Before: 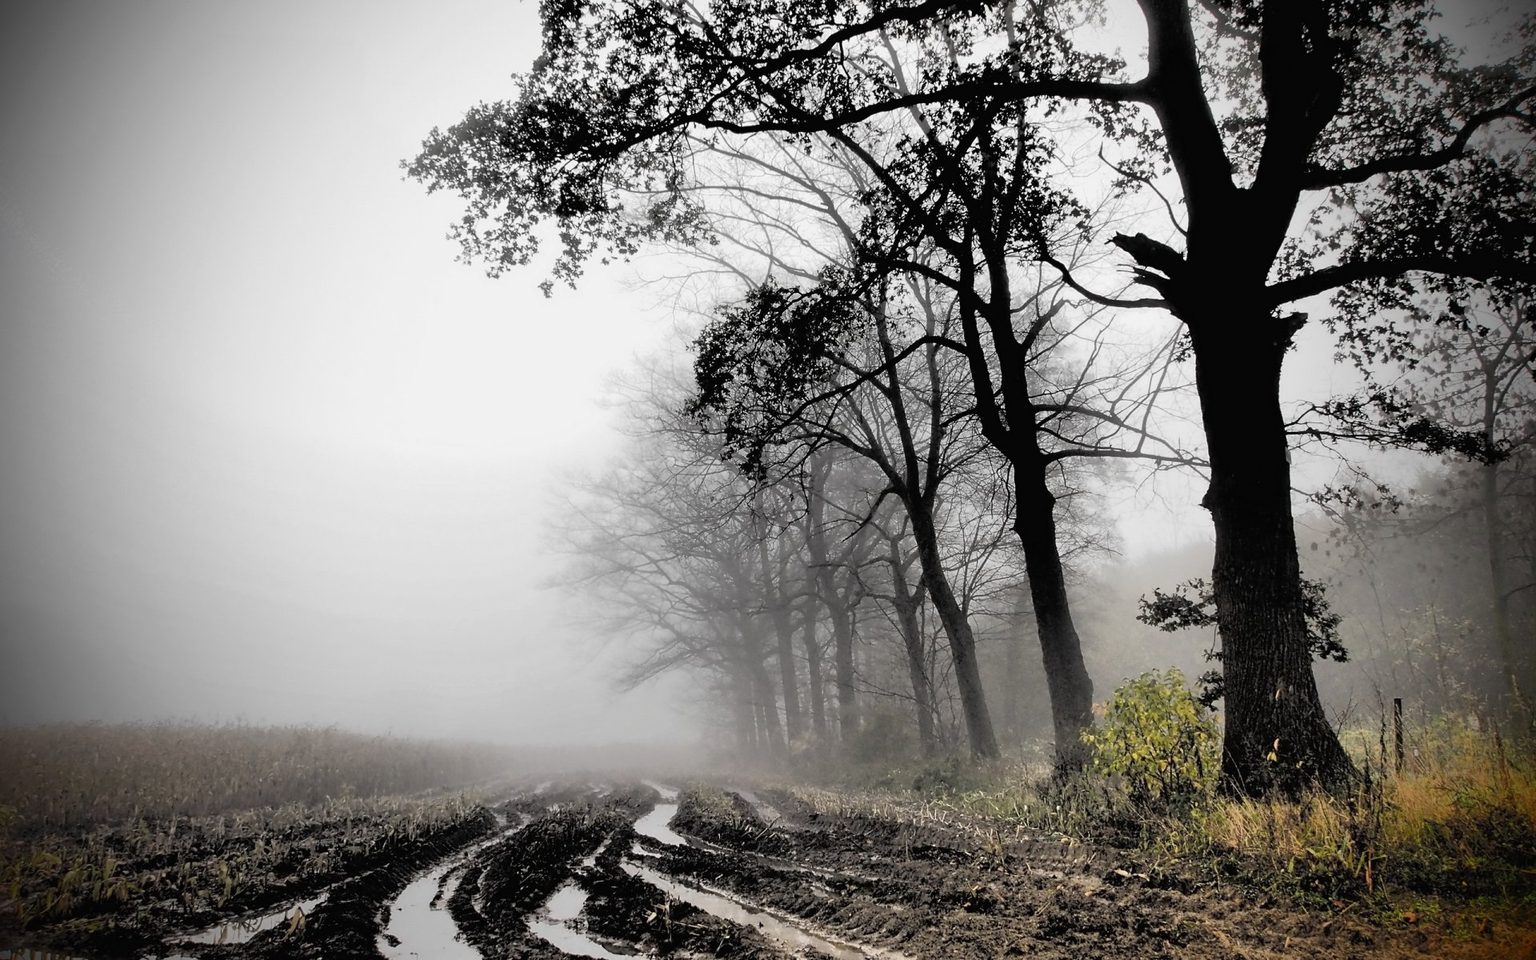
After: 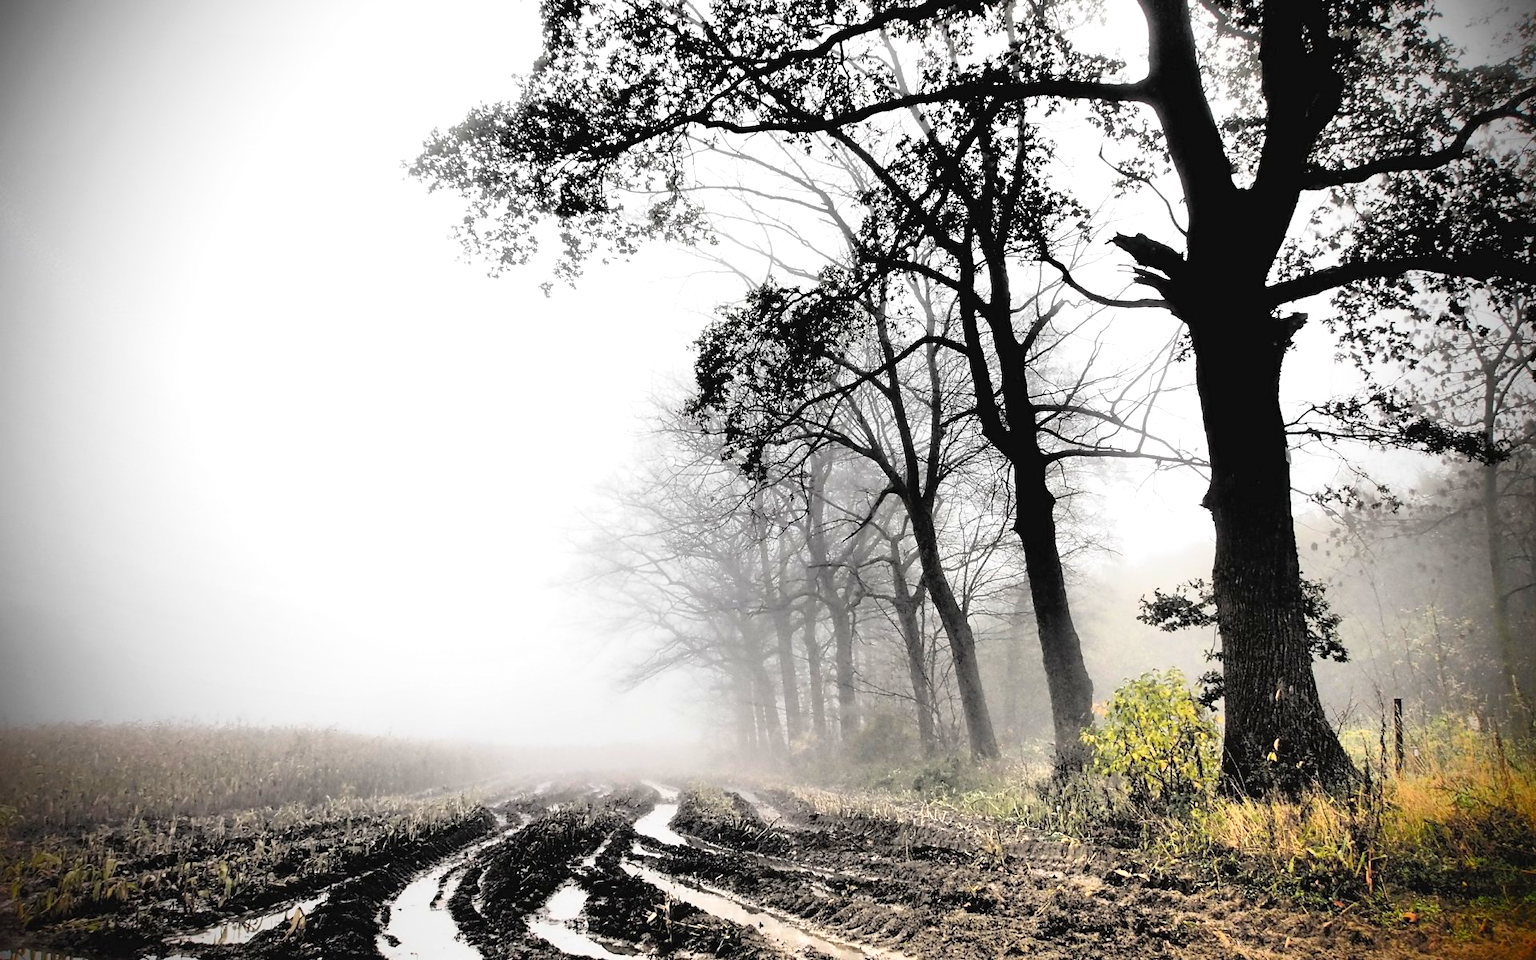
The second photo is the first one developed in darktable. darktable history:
contrast brightness saturation: contrast 0.2, brightness 0.16, saturation 0.22
exposure: exposure 0.648 EV, compensate highlight preservation false
